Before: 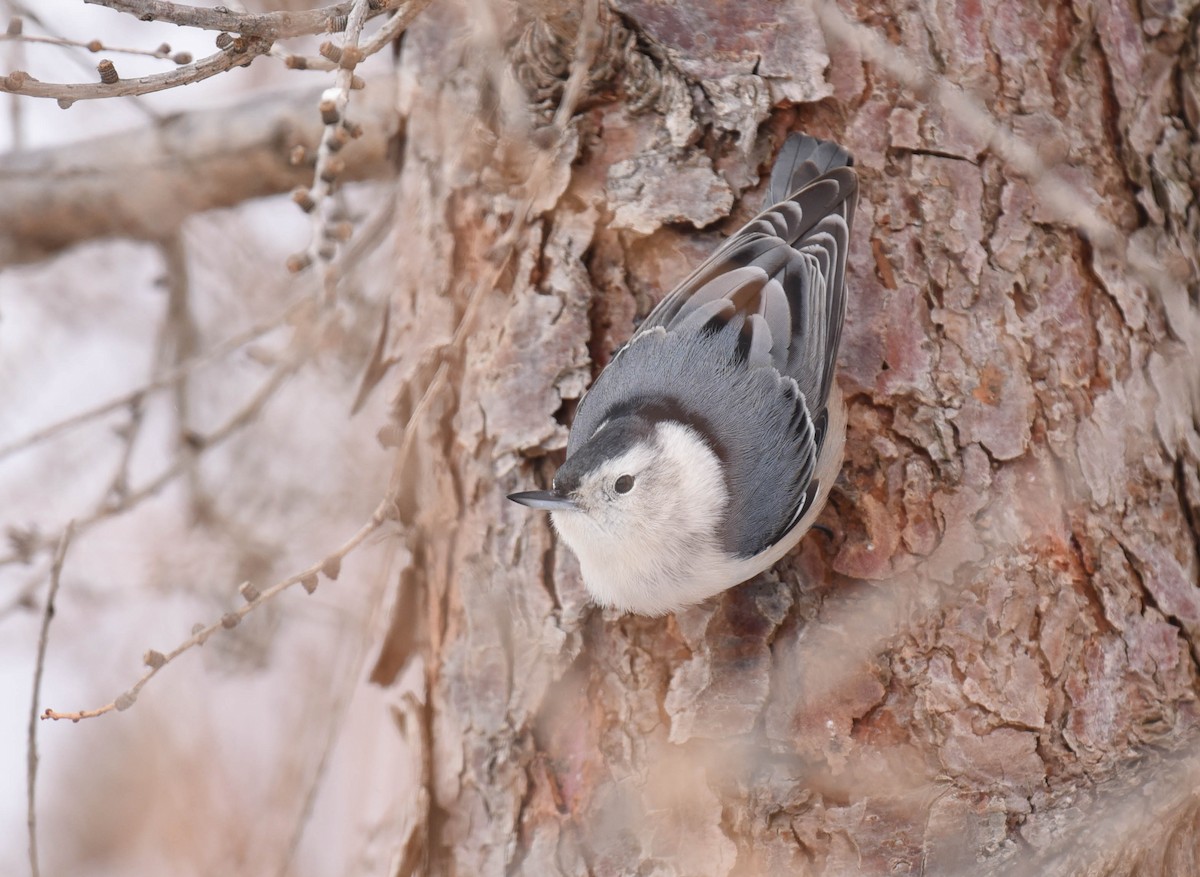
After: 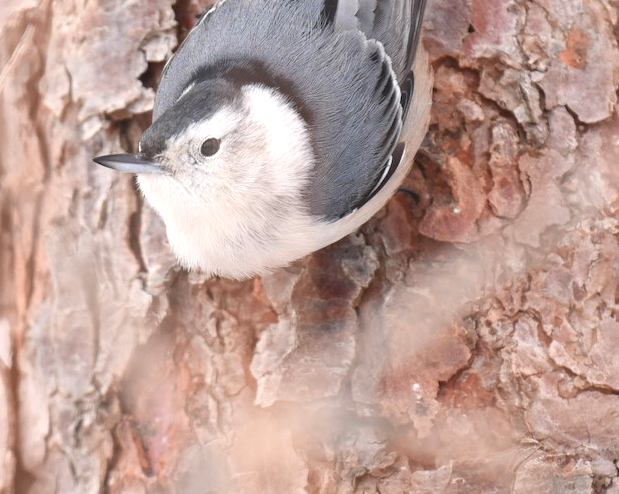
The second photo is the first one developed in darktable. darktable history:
exposure: black level correction -0.002, exposure 0.547 EV, compensate highlight preservation false
crop: left 34.548%, top 38.44%, right 13.825%, bottom 5.181%
color zones: curves: ch2 [(0, 0.5) (0.084, 0.497) (0.323, 0.335) (0.4, 0.497) (1, 0.5)]
